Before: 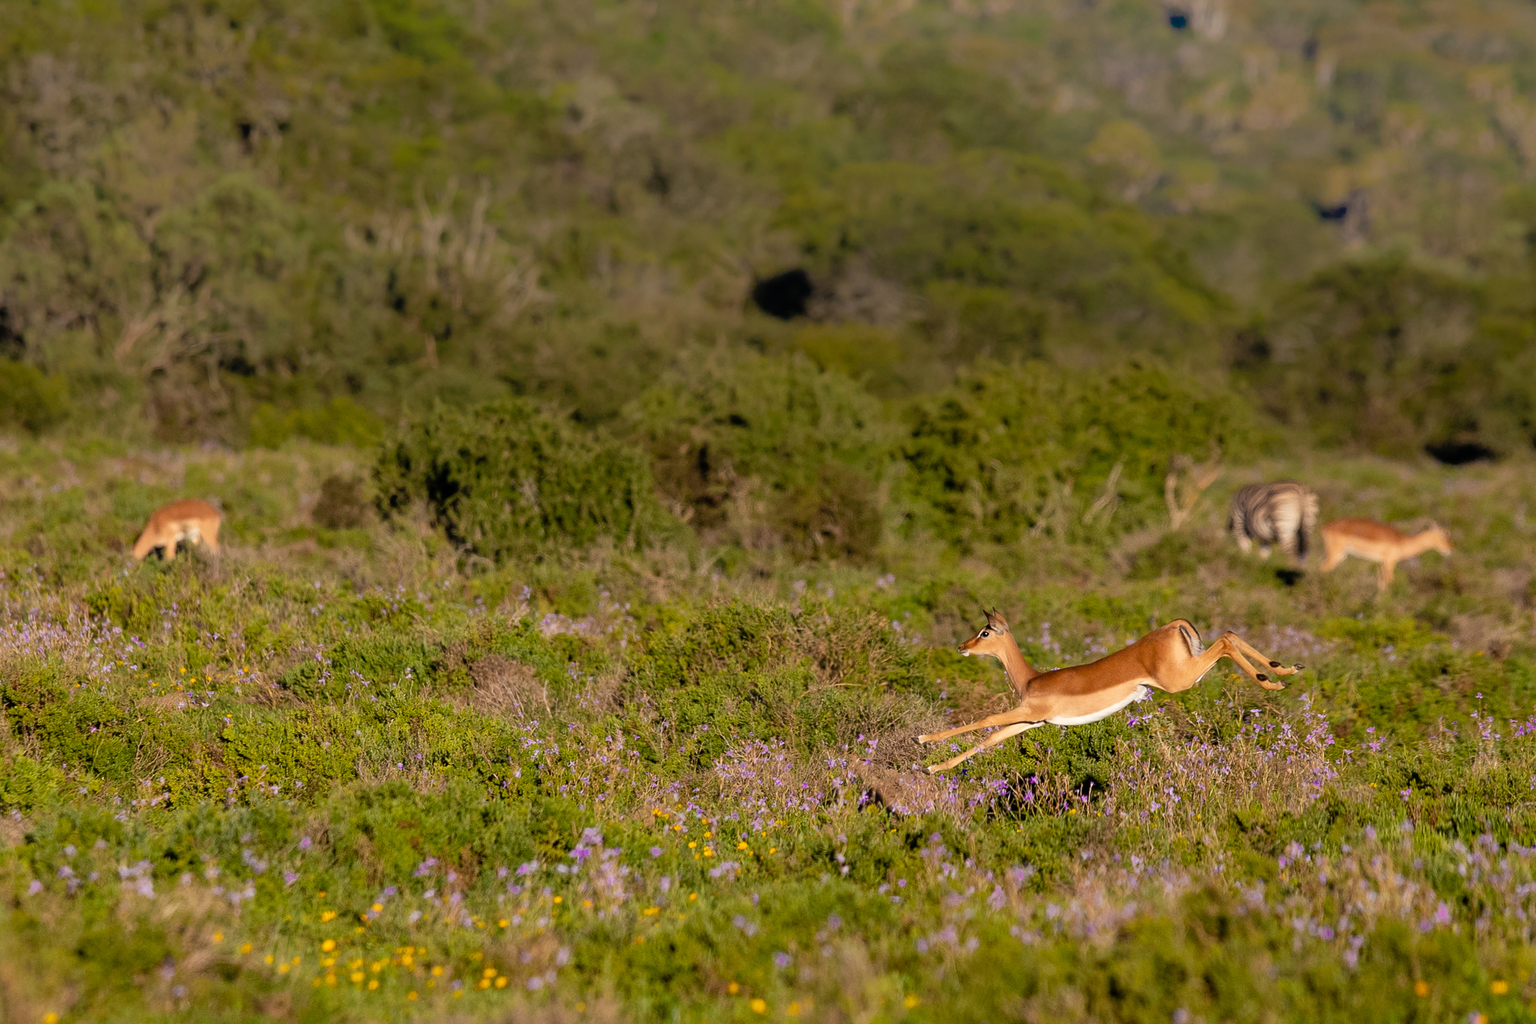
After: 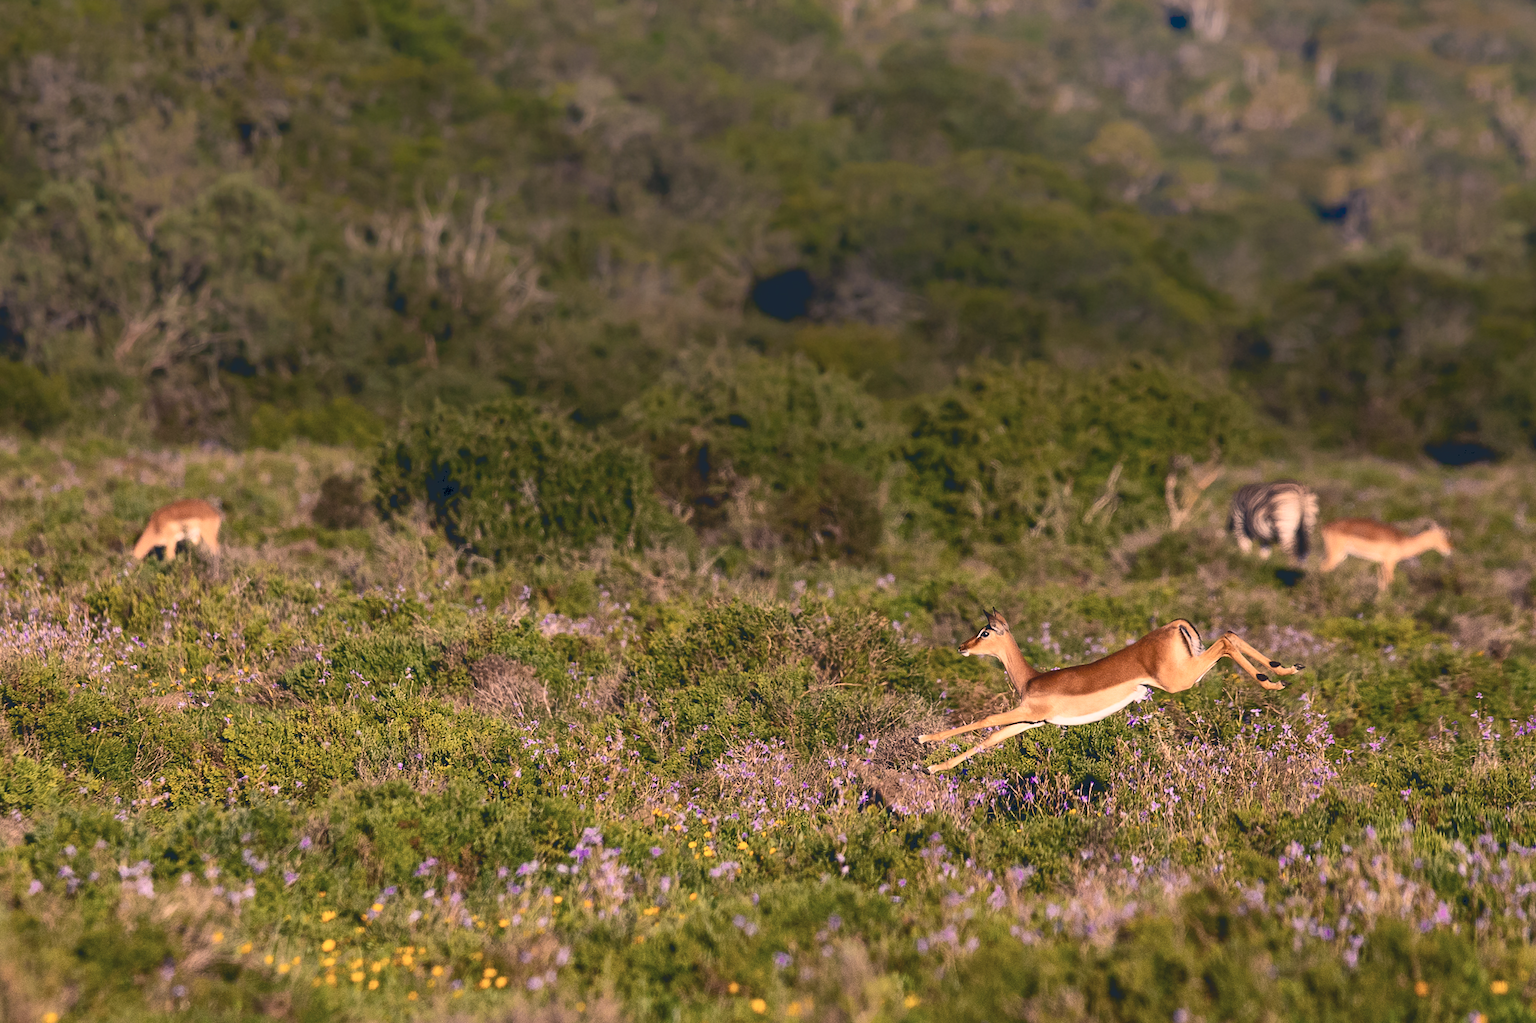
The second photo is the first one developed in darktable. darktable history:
color correction: highlights a* 14.1, highlights b* 5.77, shadows a* -5.48, shadows b* -15.26, saturation 0.871
tone curve: curves: ch0 [(0, 0) (0.003, 0.147) (0.011, 0.147) (0.025, 0.147) (0.044, 0.147) (0.069, 0.147) (0.1, 0.15) (0.136, 0.158) (0.177, 0.174) (0.224, 0.198) (0.277, 0.241) (0.335, 0.292) (0.399, 0.361) (0.468, 0.452) (0.543, 0.568) (0.623, 0.679) (0.709, 0.793) (0.801, 0.886) (0.898, 0.966) (1, 1)], color space Lab, independent channels, preserve colors none
